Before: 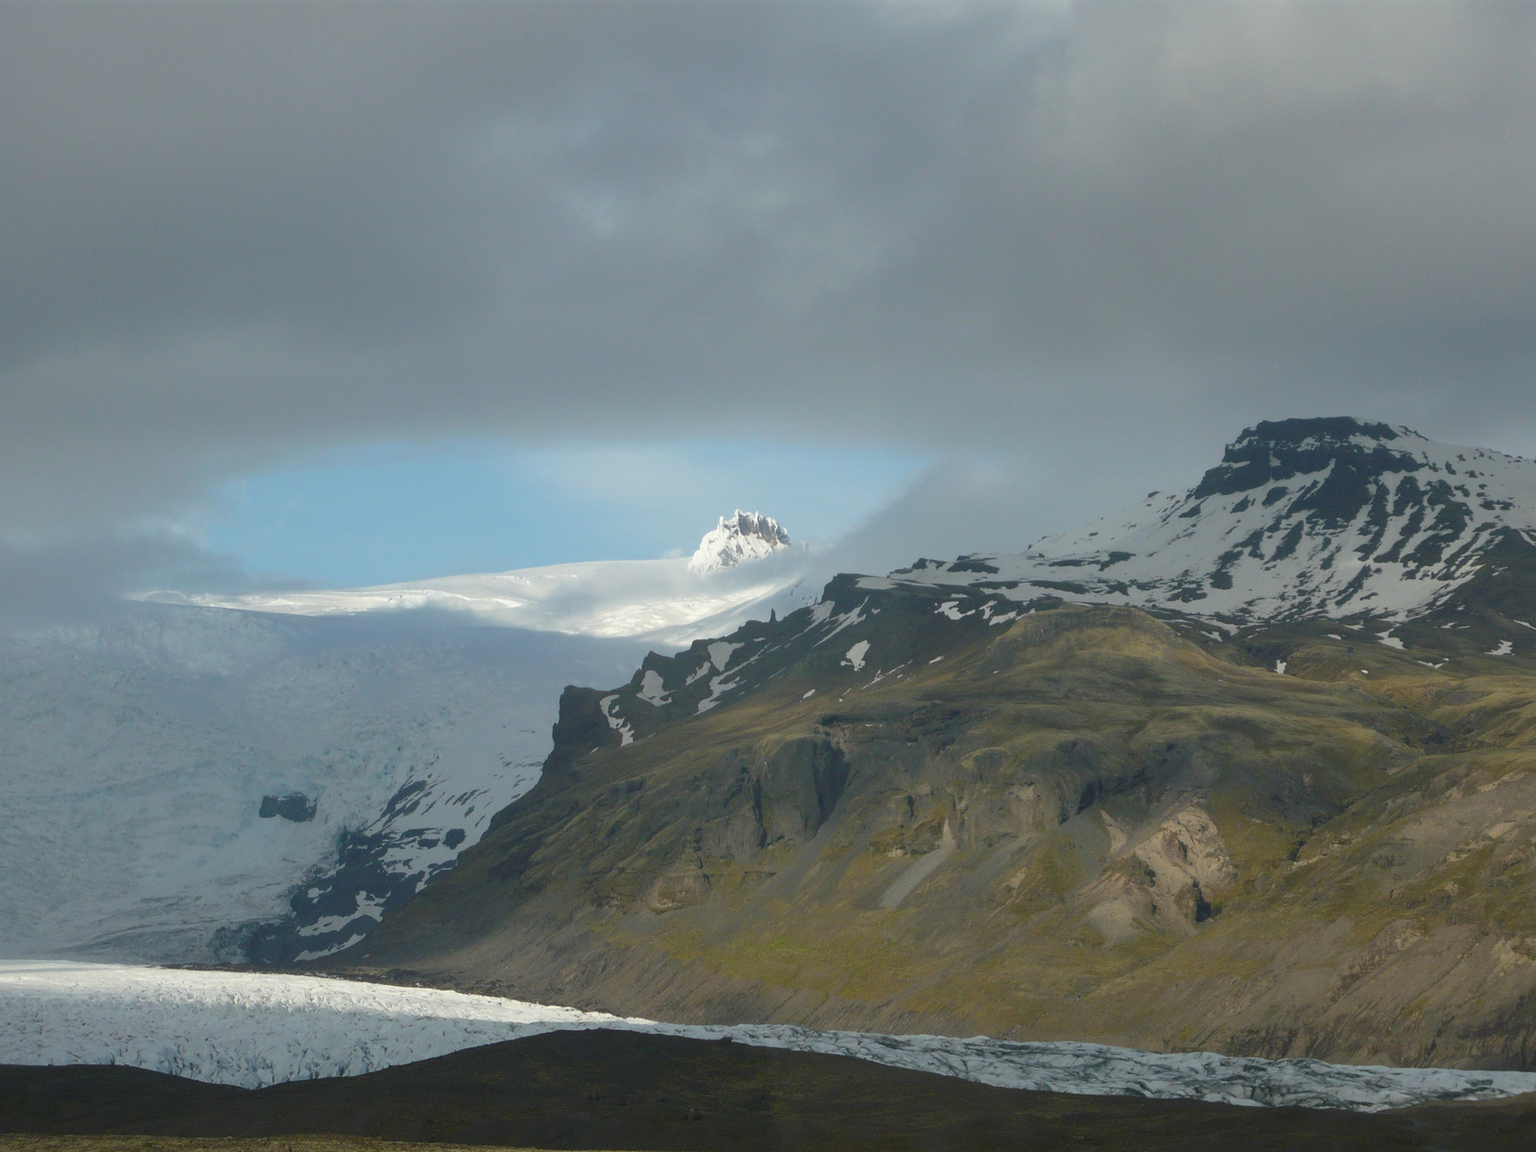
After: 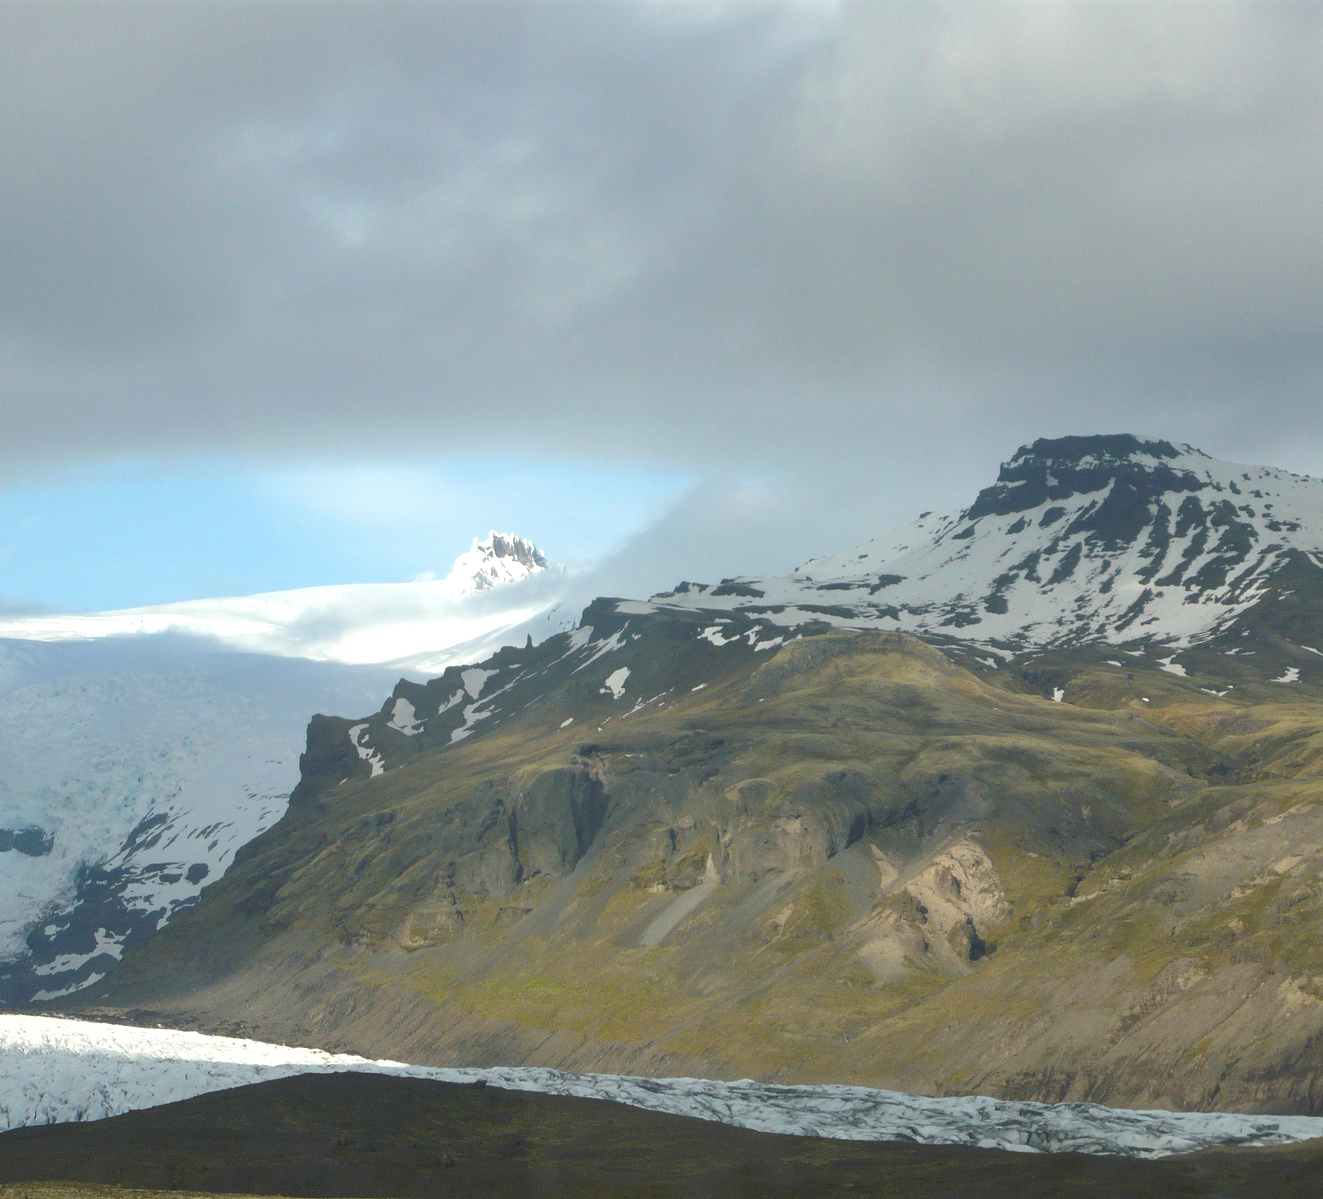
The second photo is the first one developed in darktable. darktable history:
crop: left 17.309%, bottom 0.042%
exposure: black level correction -0.002, exposure 0.705 EV, compensate highlight preservation false
